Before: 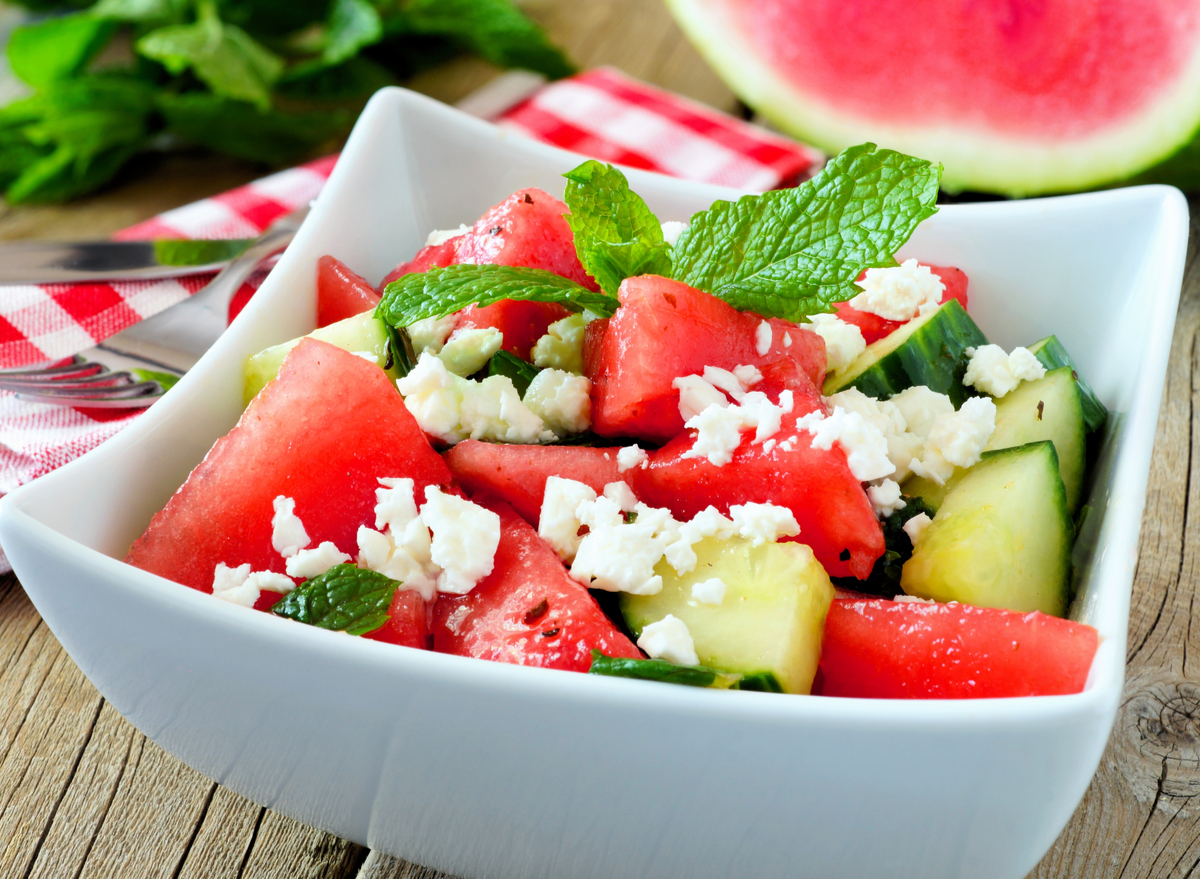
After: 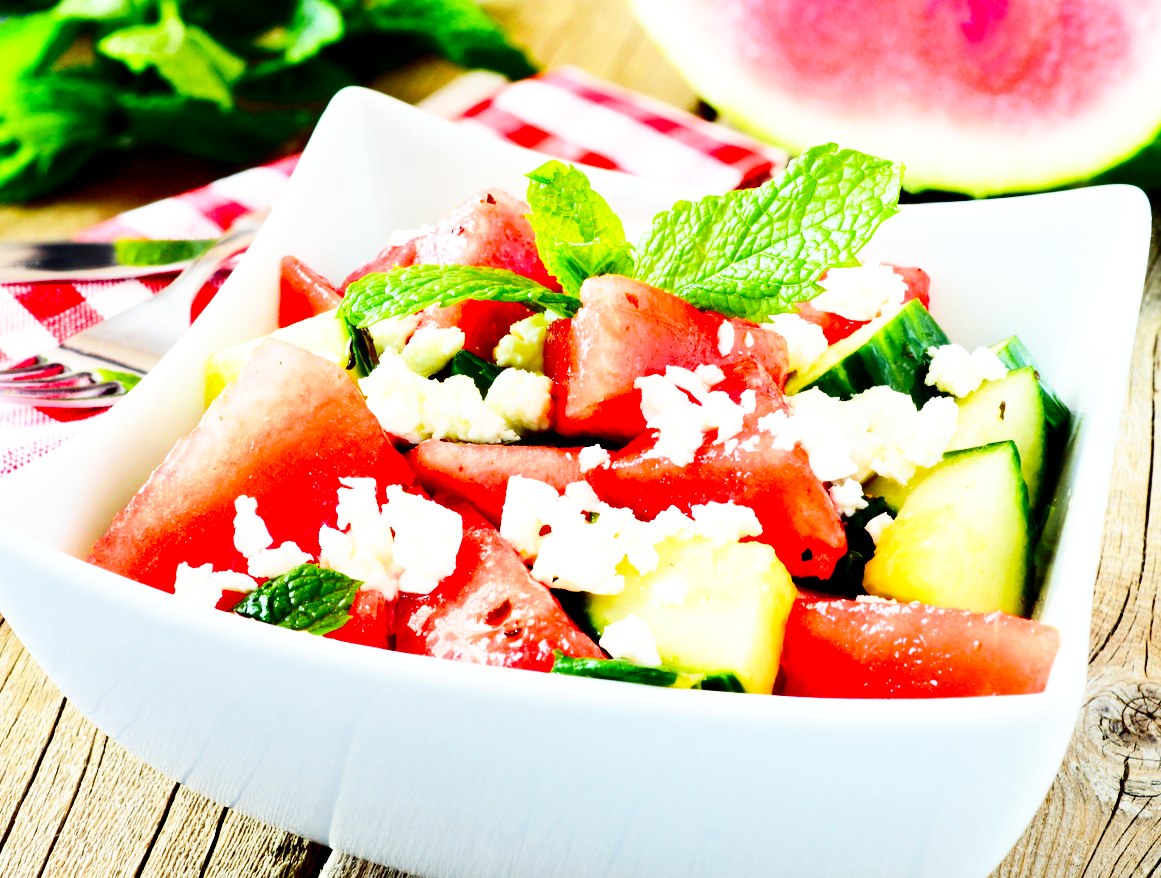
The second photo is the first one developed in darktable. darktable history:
crop and rotate: left 3.238%
contrast brightness saturation: contrast 0.22, brightness -0.19, saturation 0.24
base curve: curves: ch0 [(0, 0) (0.028, 0.03) (0.105, 0.232) (0.387, 0.748) (0.754, 0.968) (1, 1)], fusion 1, exposure shift 0.576, preserve colors none
